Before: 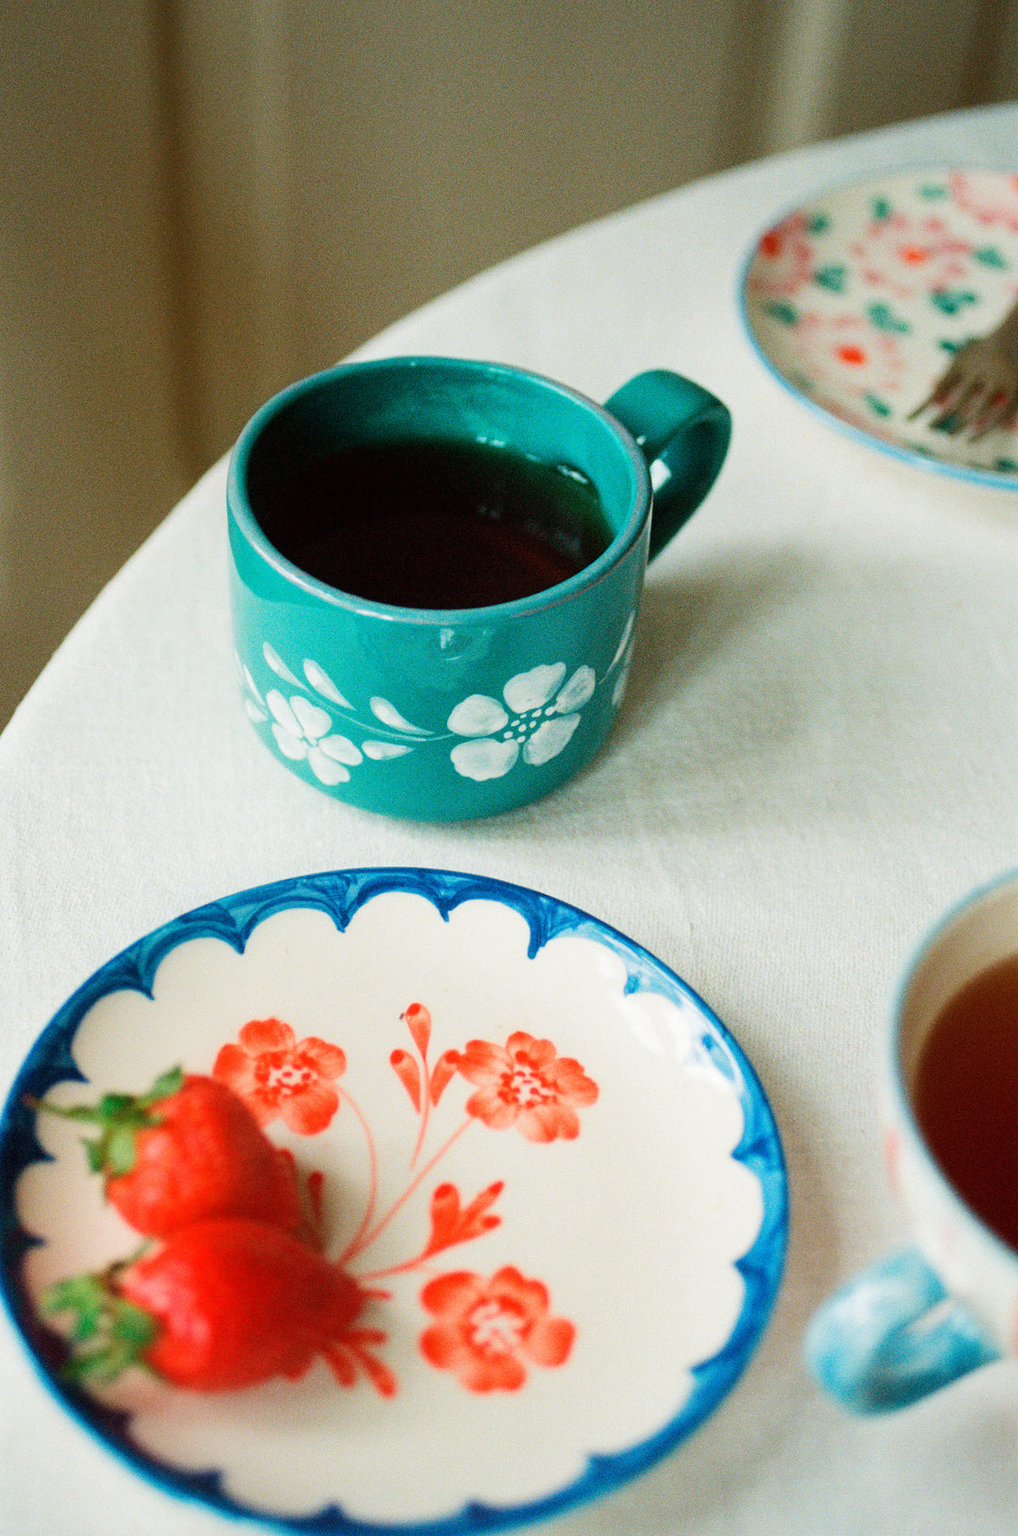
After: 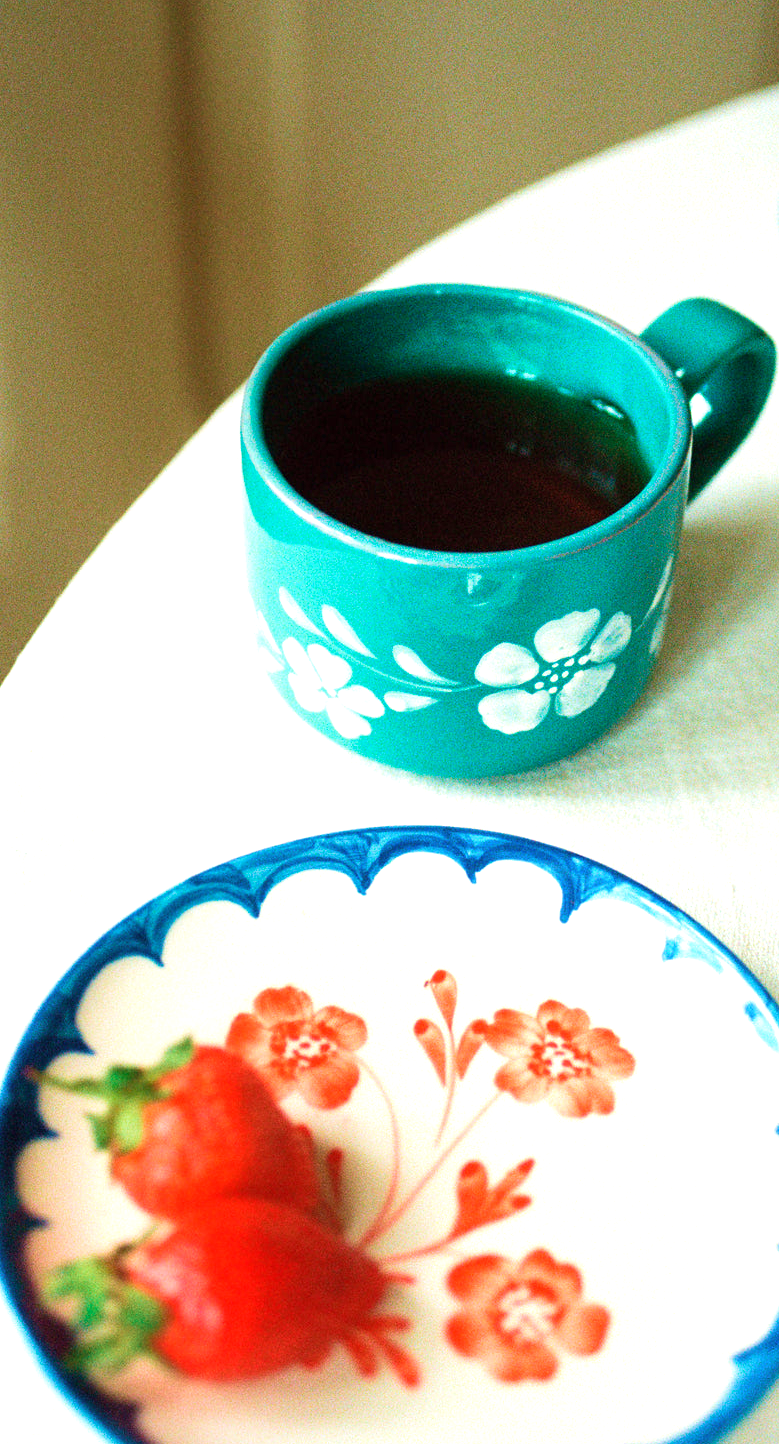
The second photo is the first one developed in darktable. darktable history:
crop: top 5.782%, right 27.855%, bottom 5.522%
exposure: exposure 0.661 EV, compensate highlight preservation false
velvia: strength 44.77%
